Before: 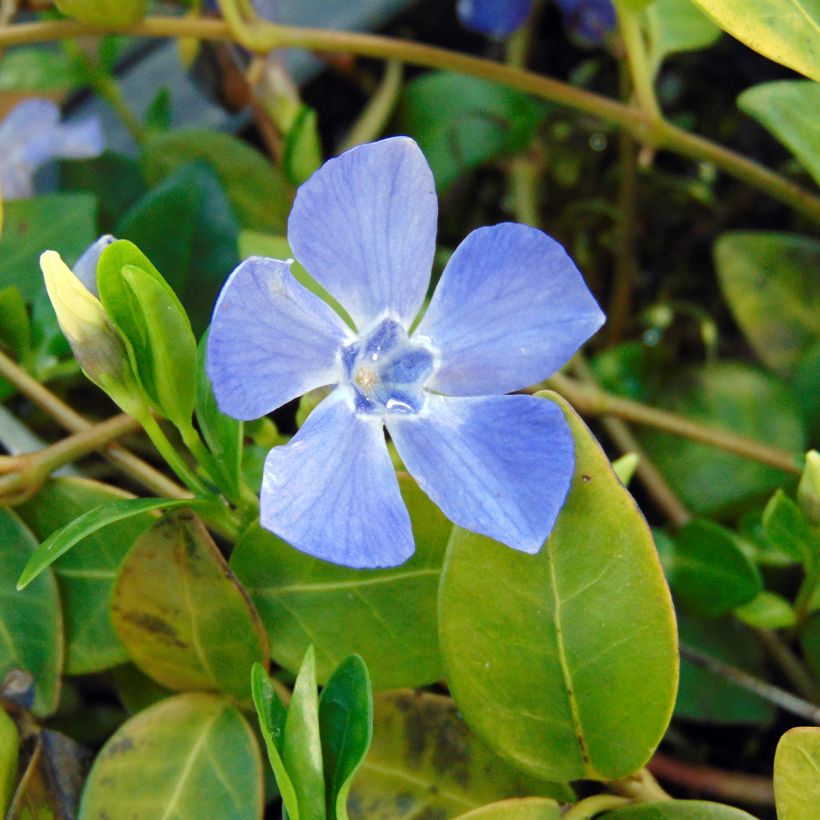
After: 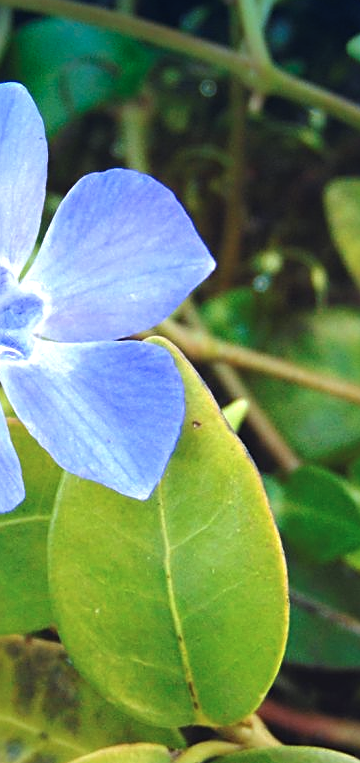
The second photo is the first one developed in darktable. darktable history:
local contrast: mode bilateral grid, contrast 100, coarseness 100, detail 91%, midtone range 0.2
exposure: black level correction -0.005, exposure 0.622 EV, compensate highlight preservation false
crop: left 47.628%, top 6.643%, right 7.874%
color calibration: illuminant as shot in camera, x 0.358, y 0.373, temperature 4628.91 K
sharpen: on, module defaults
graduated density: density 2.02 EV, hardness 44%, rotation 0.374°, offset 8.21, hue 208.8°, saturation 97%
base curve: preserve colors none
rotate and perspective: automatic cropping off
